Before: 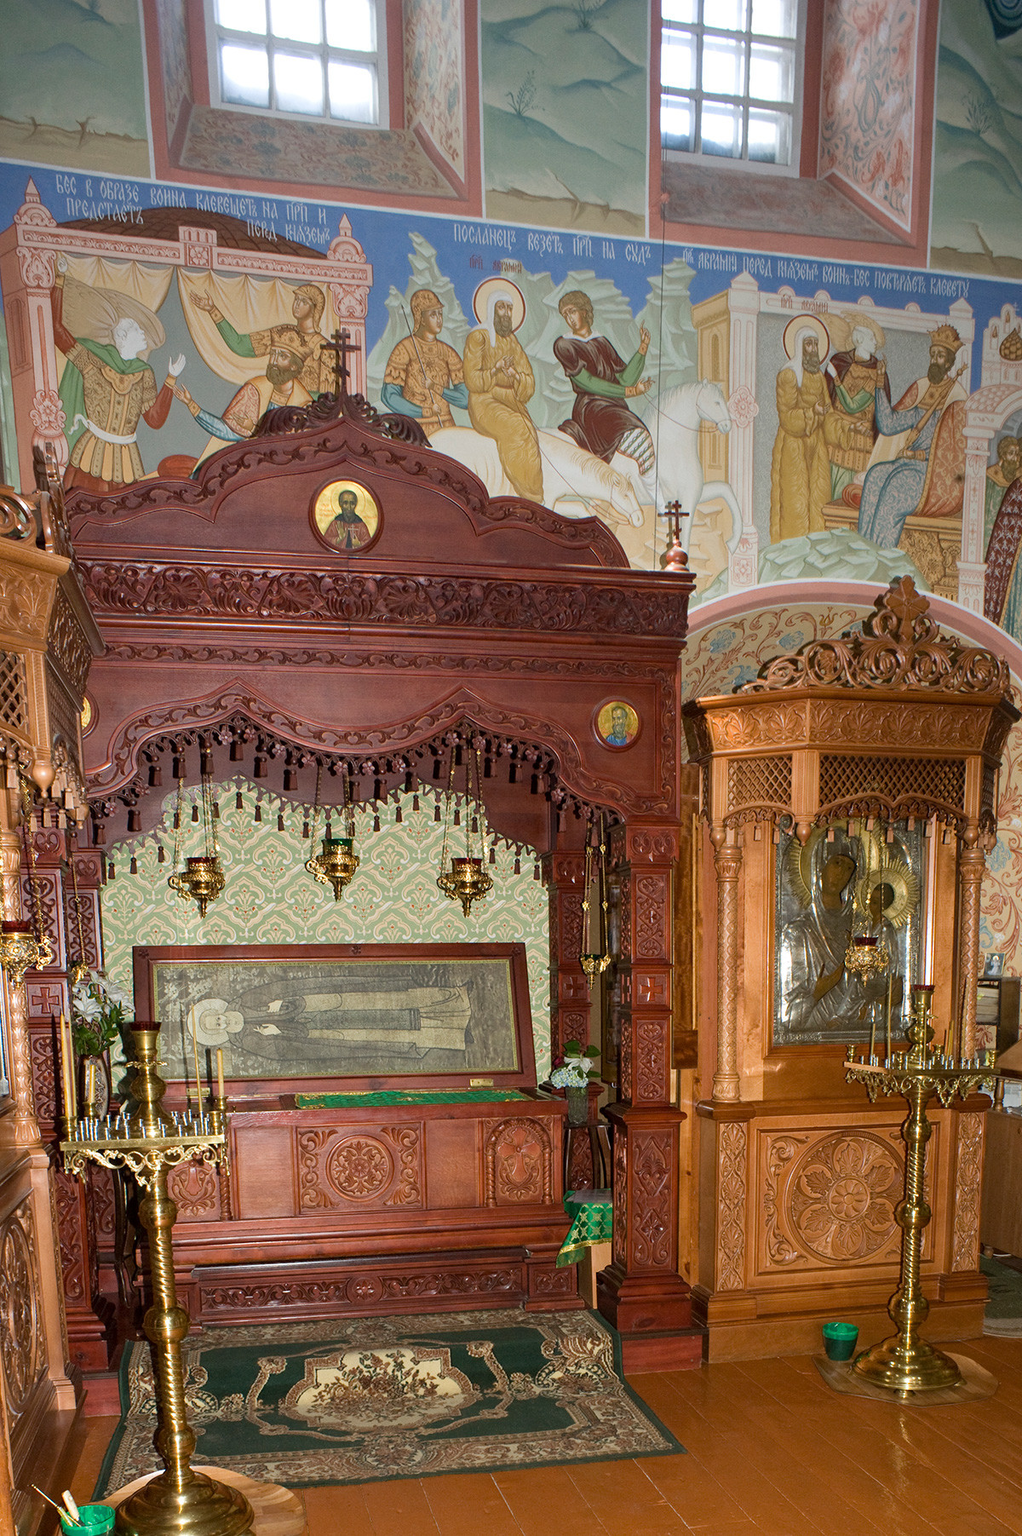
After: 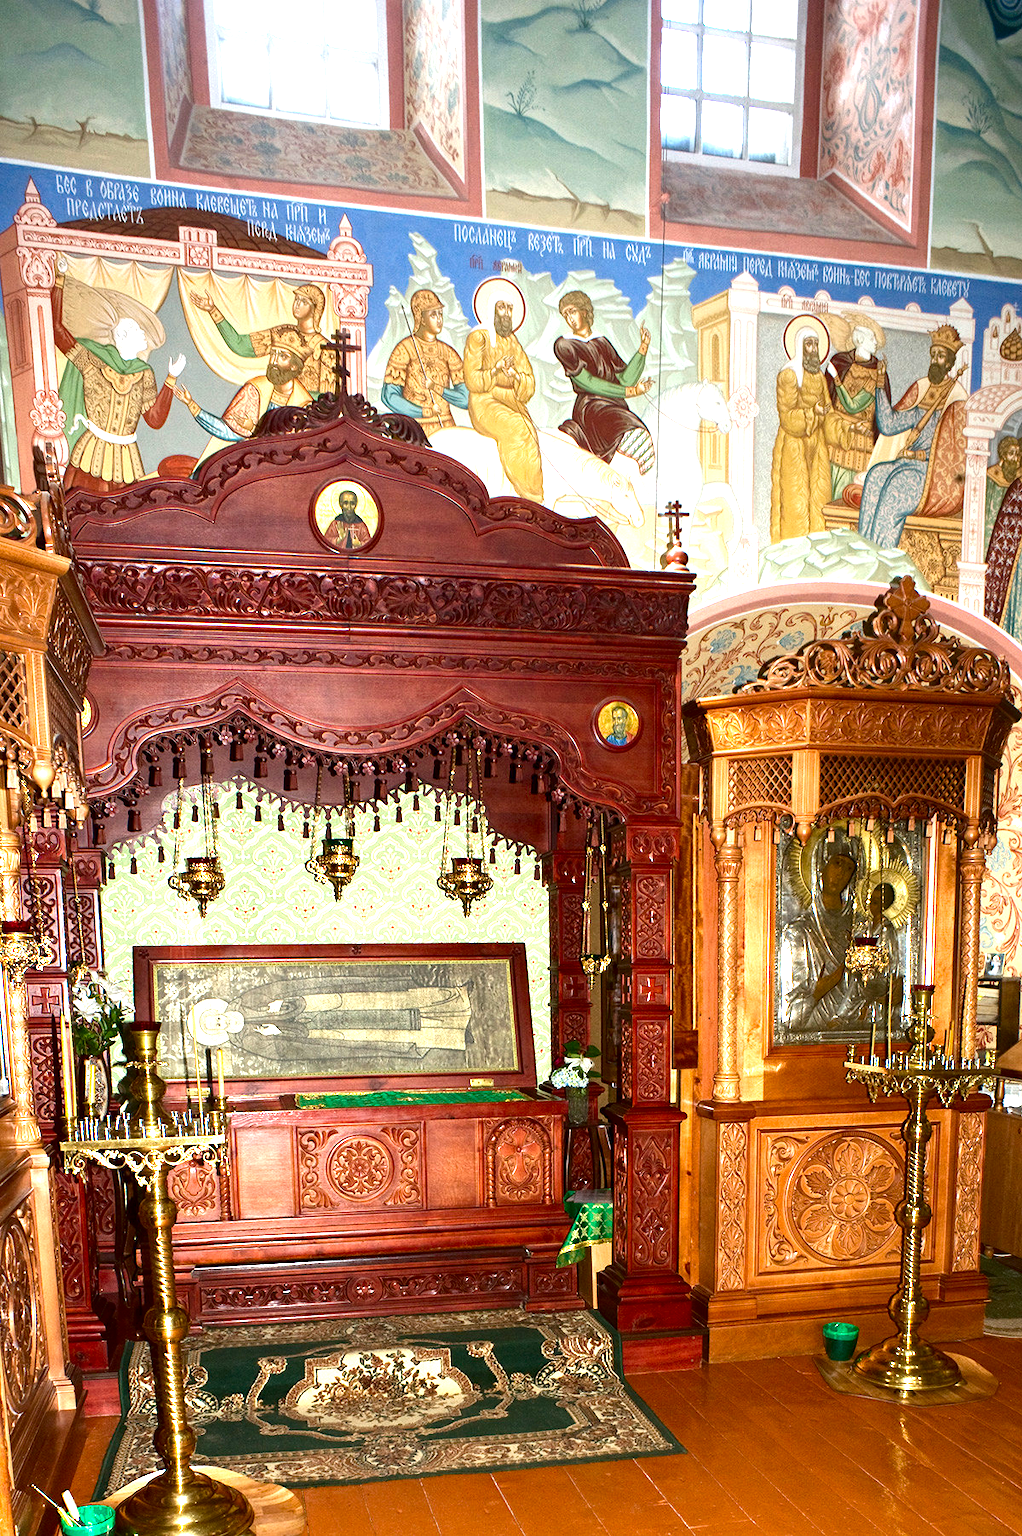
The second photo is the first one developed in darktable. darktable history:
exposure: black level correction 0, exposure 1.4 EV, compensate highlight preservation false
contrast brightness saturation: contrast 0.1, brightness -0.26, saturation 0.14
